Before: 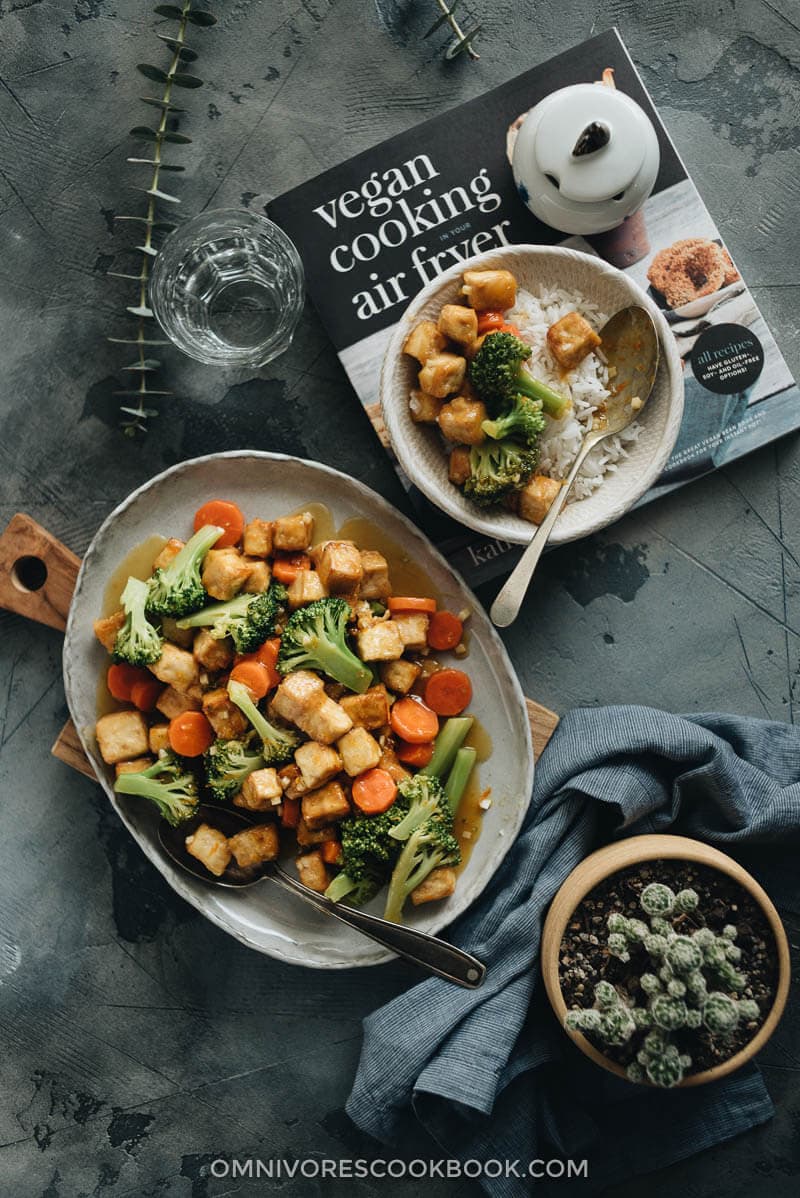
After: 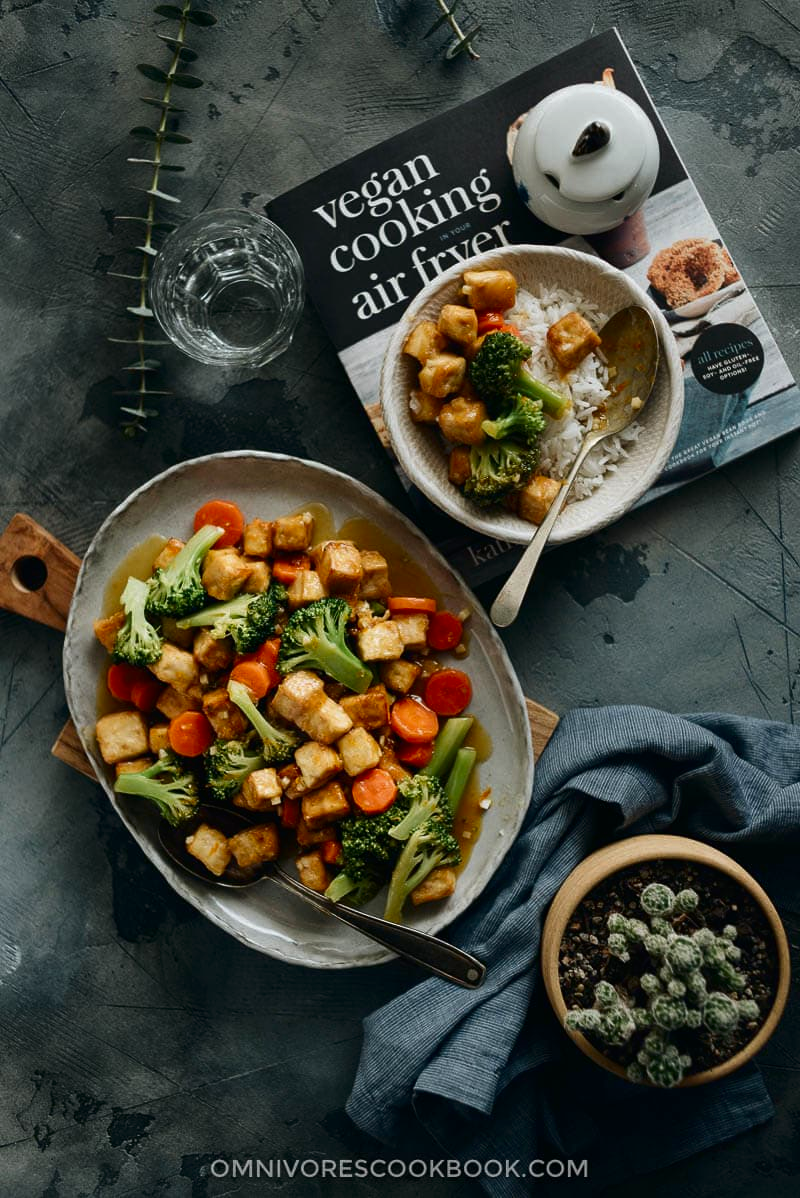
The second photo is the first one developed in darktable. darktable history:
exposure: compensate highlight preservation false
contrast brightness saturation: contrast 0.067, brightness -0.149, saturation 0.12
